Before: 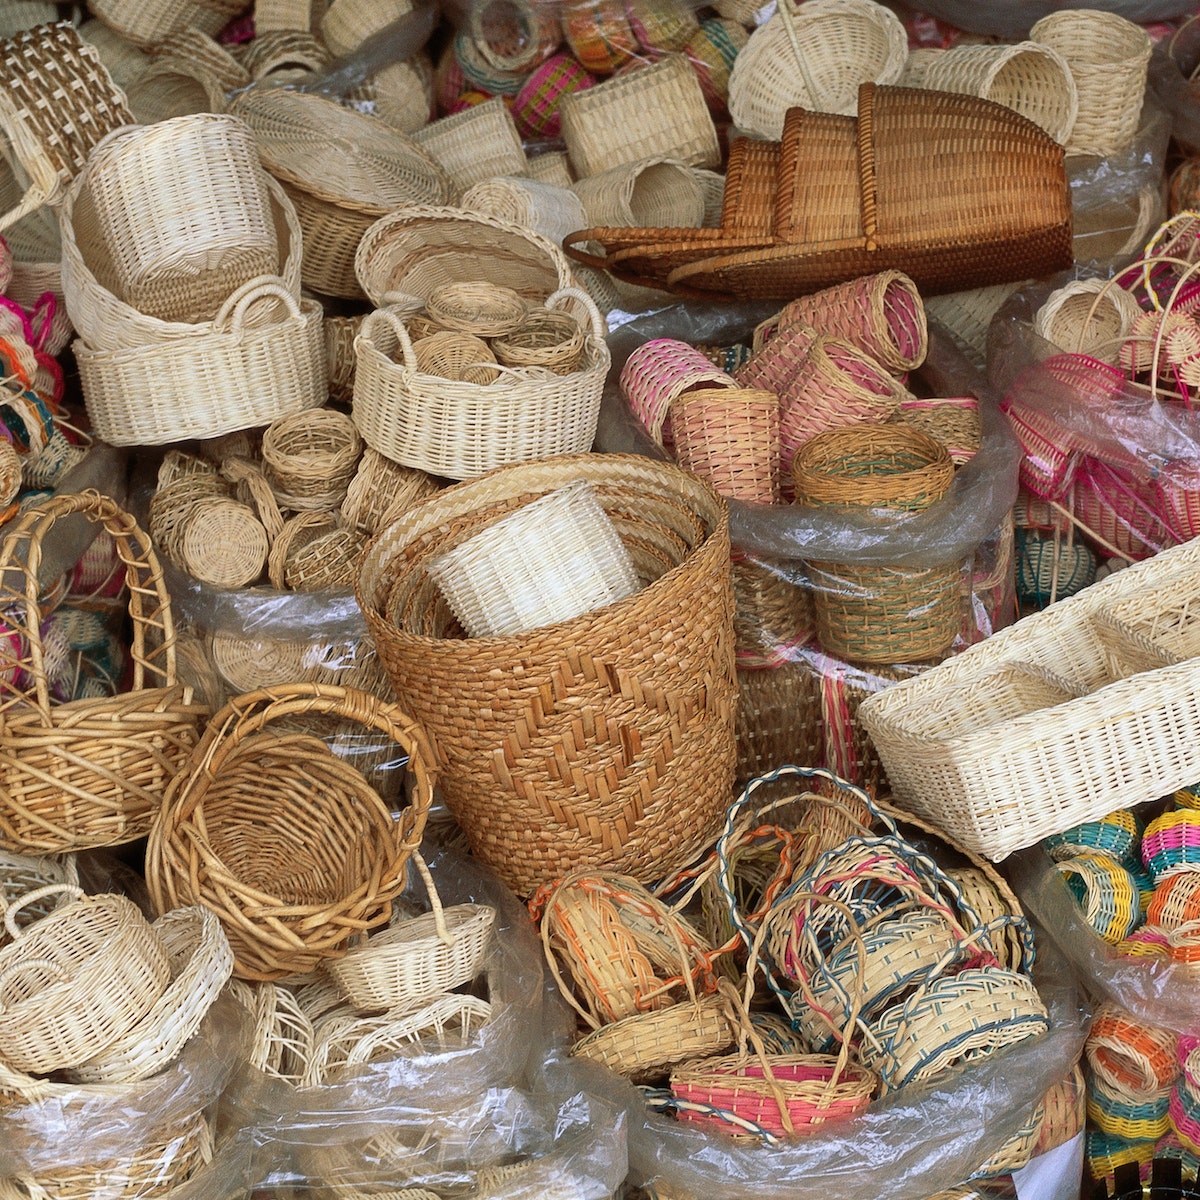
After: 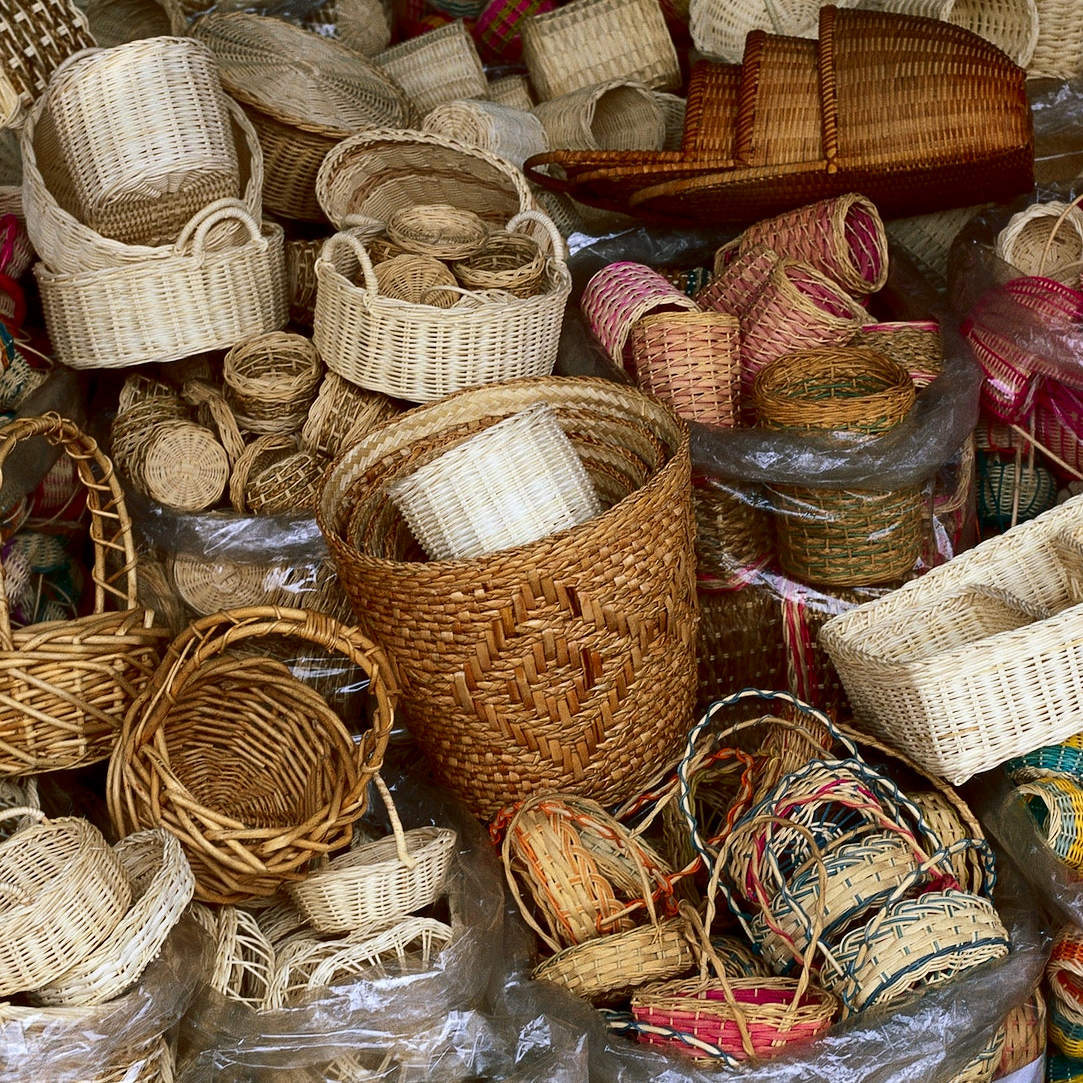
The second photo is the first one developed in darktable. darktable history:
crop: left 3.305%, top 6.436%, right 6.389%, bottom 3.258%
contrast brightness saturation: contrast 0.19, brightness -0.24, saturation 0.11
